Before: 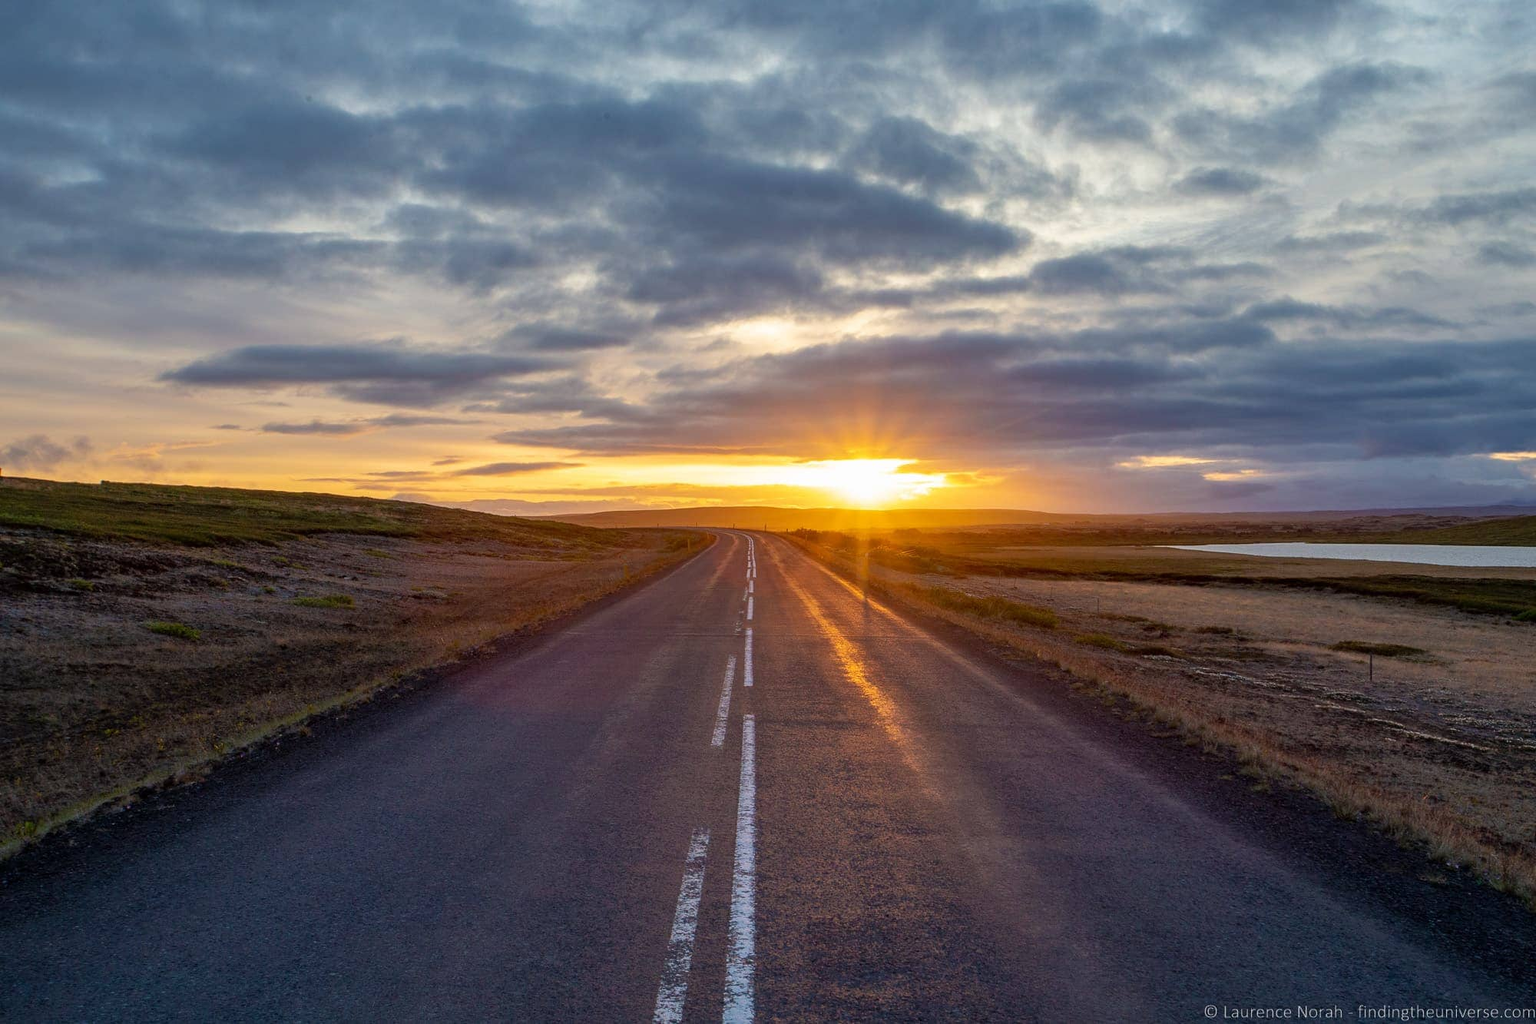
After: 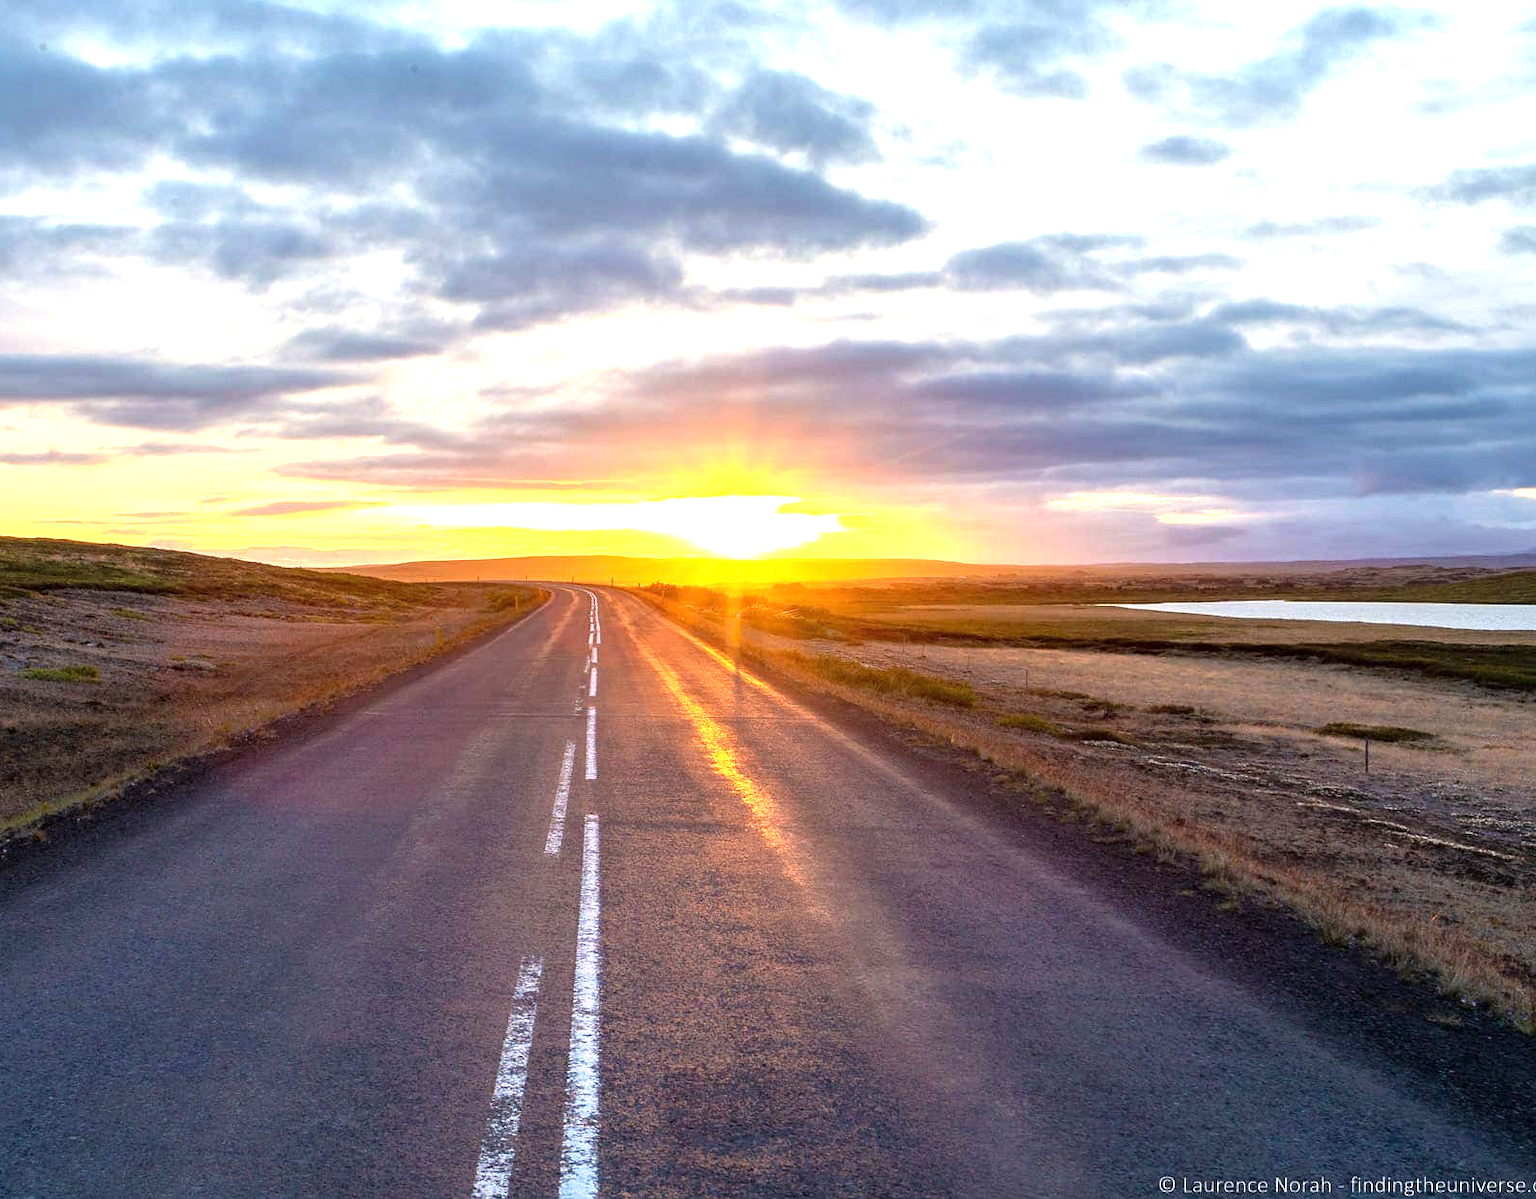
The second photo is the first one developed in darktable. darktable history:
tone equalizer: -8 EV -0.417 EV, -7 EV -0.359 EV, -6 EV -0.35 EV, -5 EV -0.206 EV, -3 EV 0.238 EV, -2 EV 0.327 EV, -1 EV 0.408 EV, +0 EV 0.413 EV, smoothing diameter 2.13%, edges refinement/feathering 17.53, mask exposure compensation -1.57 EV, filter diffusion 5
crop and rotate: left 17.891%, top 5.947%, right 1.812%
exposure: black level correction 0, exposure 1.106 EV, compensate exposure bias true, compensate highlight preservation false
